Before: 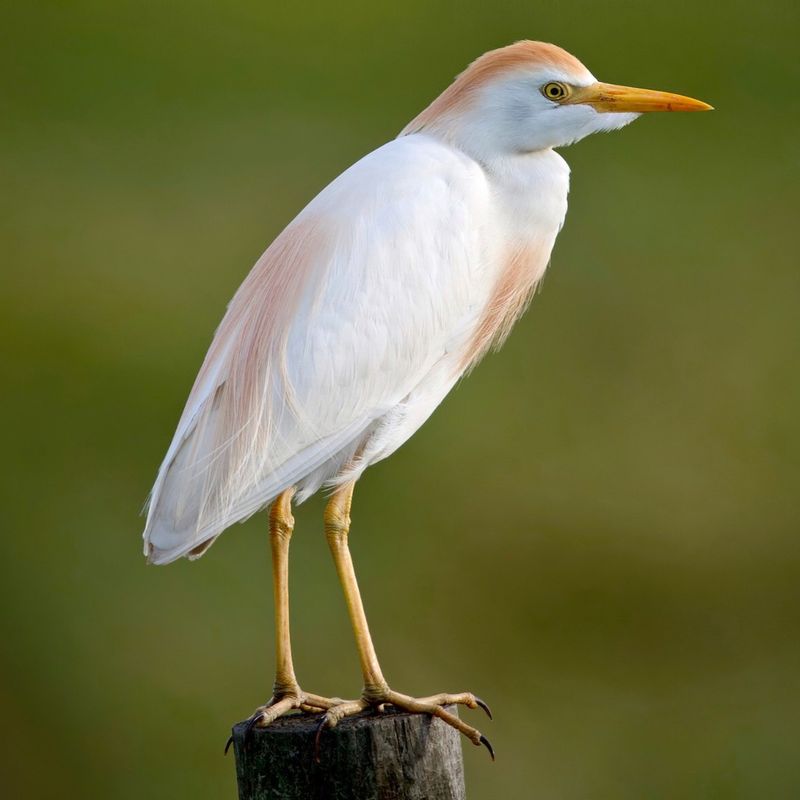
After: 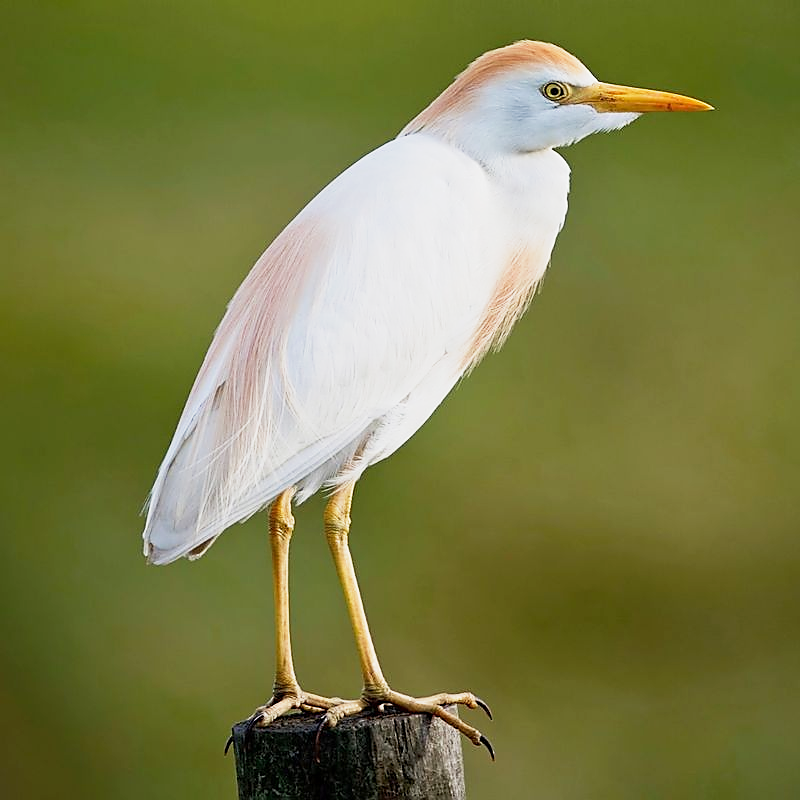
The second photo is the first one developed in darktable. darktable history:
base curve: curves: ch0 [(0, 0) (0.088, 0.125) (0.176, 0.251) (0.354, 0.501) (0.613, 0.749) (1, 0.877)], preserve colors none
sharpen: radius 1.356, amount 1.239, threshold 0.829
